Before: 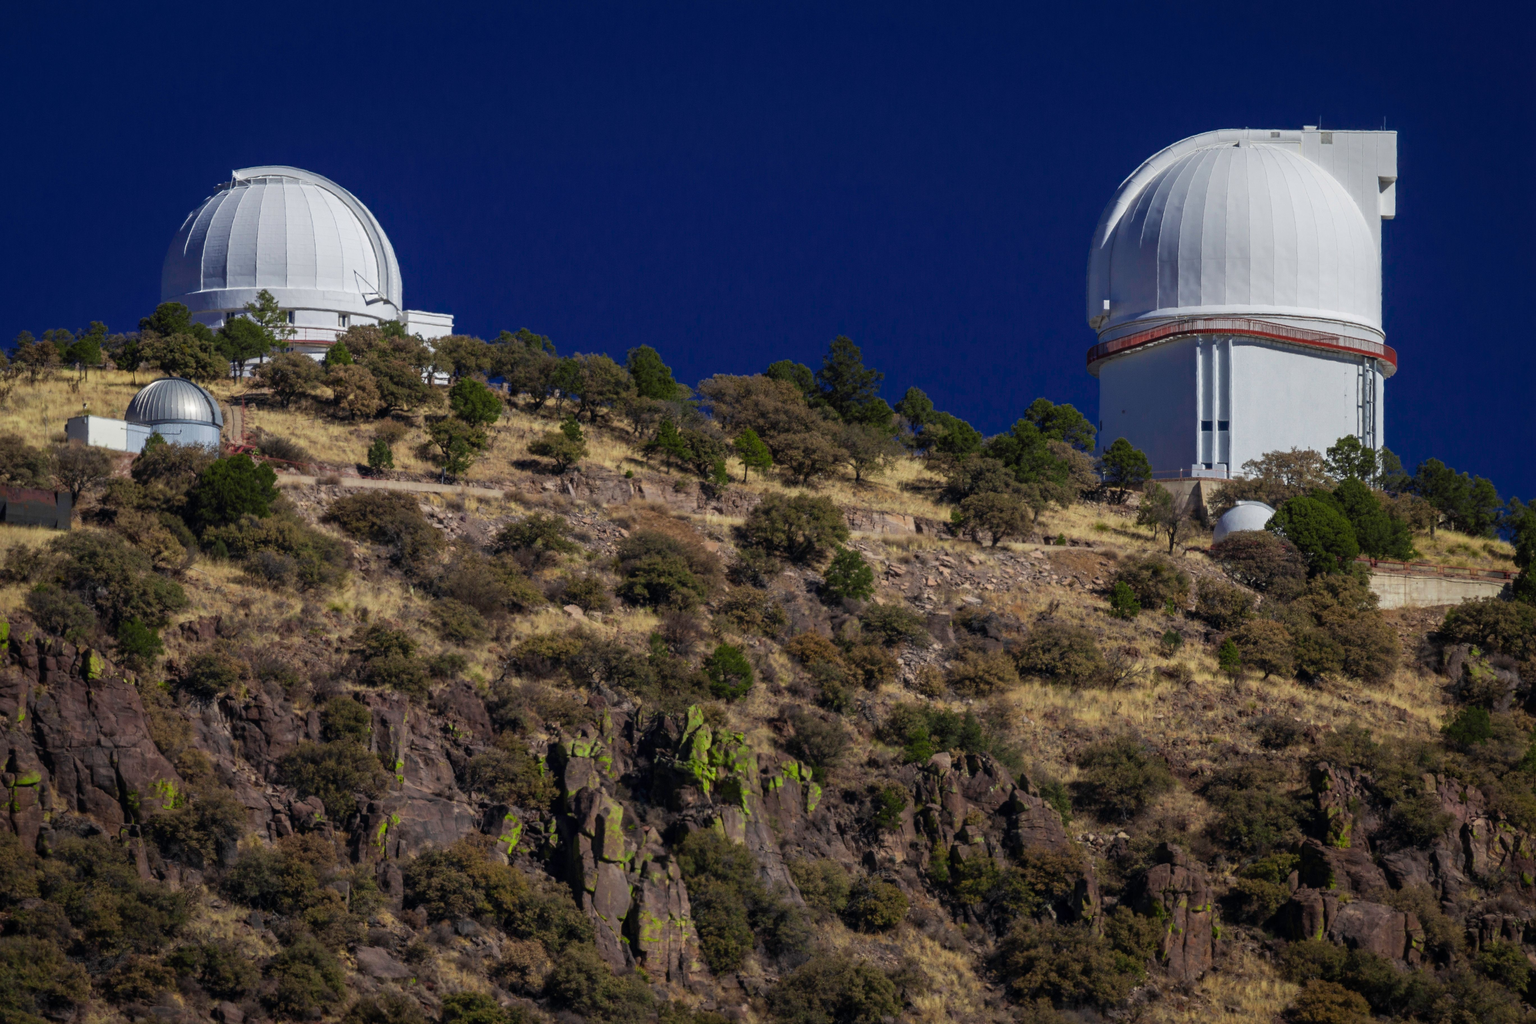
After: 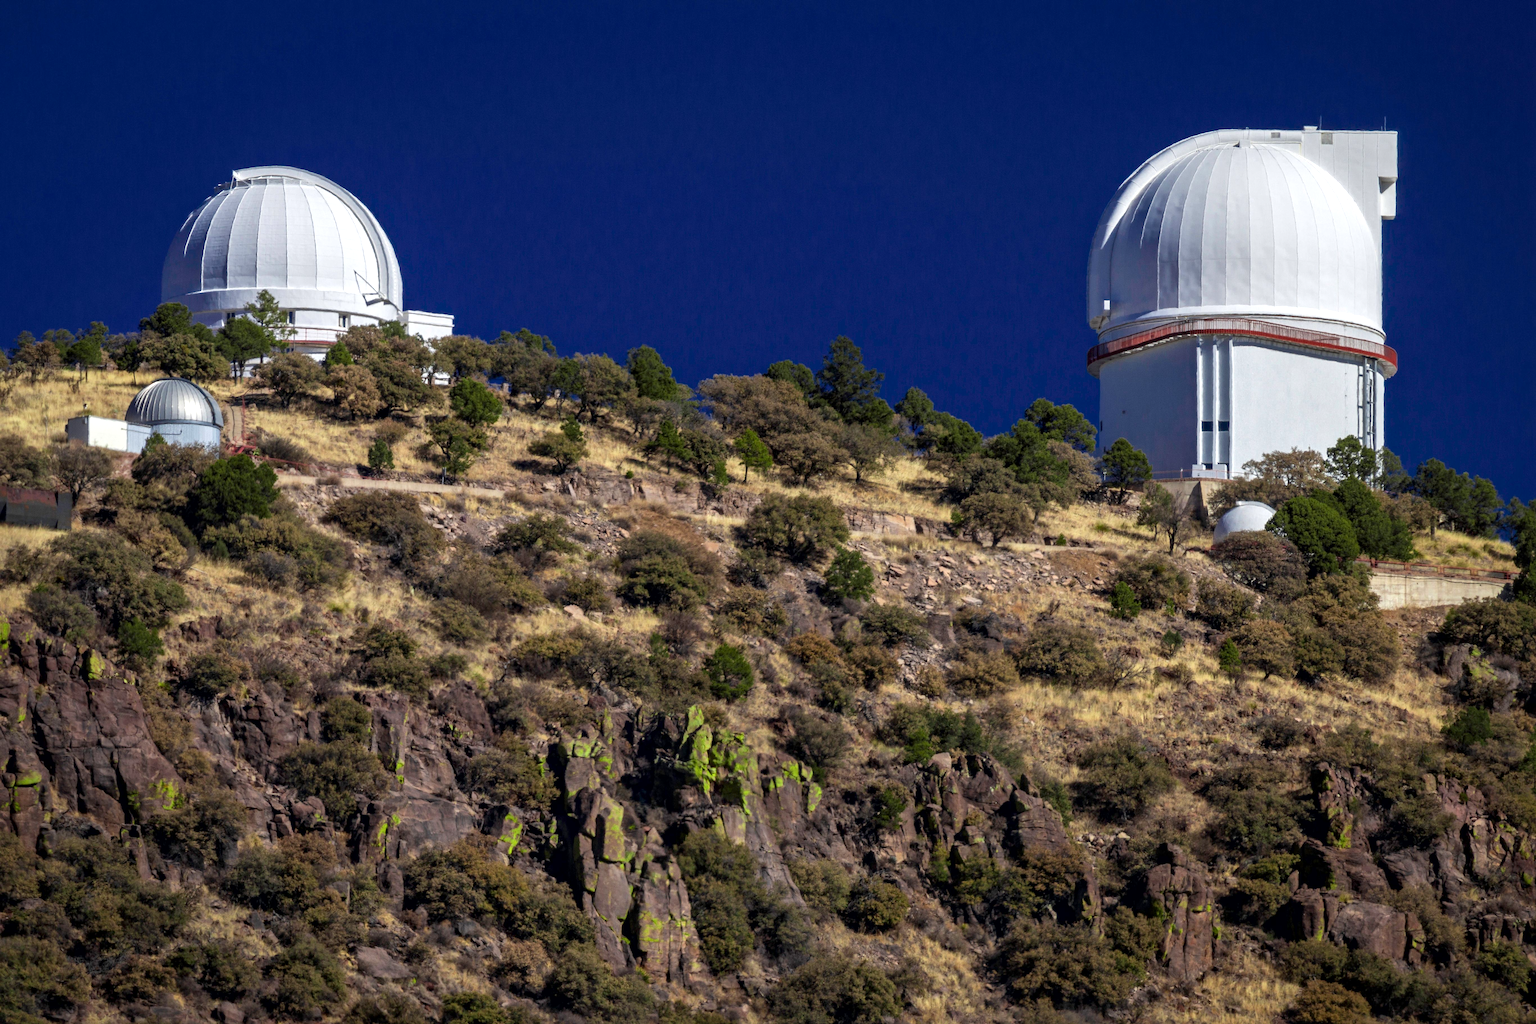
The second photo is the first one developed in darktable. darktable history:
exposure: black level correction 0.001, exposure 0.5 EV, compensate exposure bias true, compensate highlight preservation false
local contrast: mode bilateral grid, contrast 25, coarseness 50, detail 123%, midtone range 0.2
